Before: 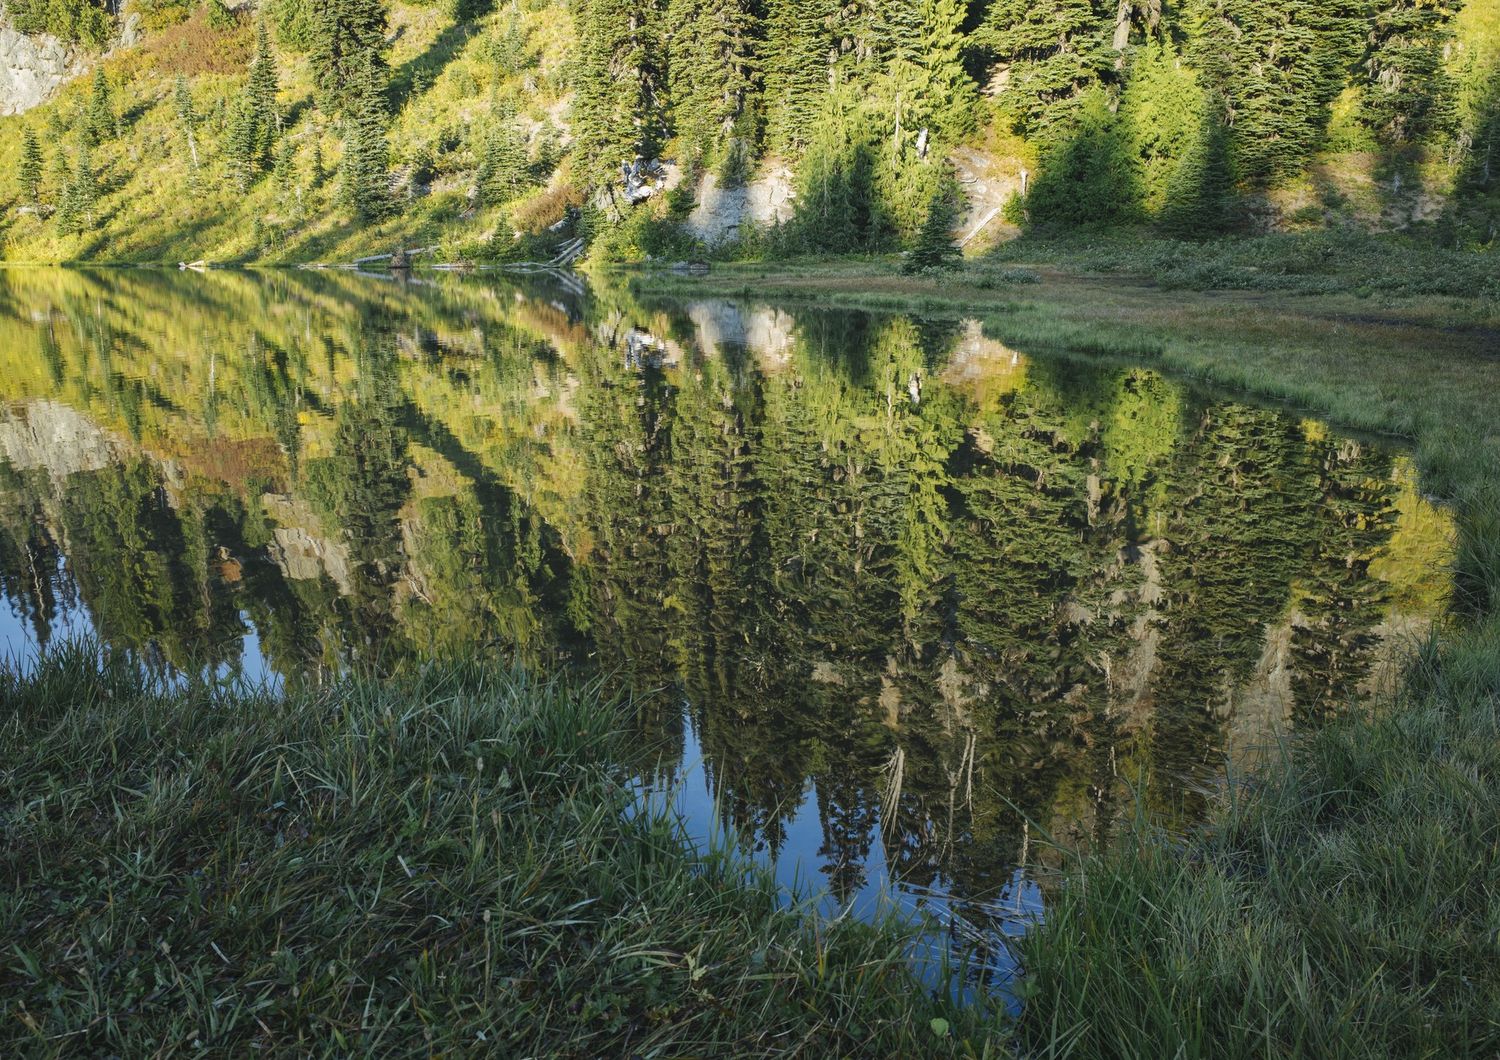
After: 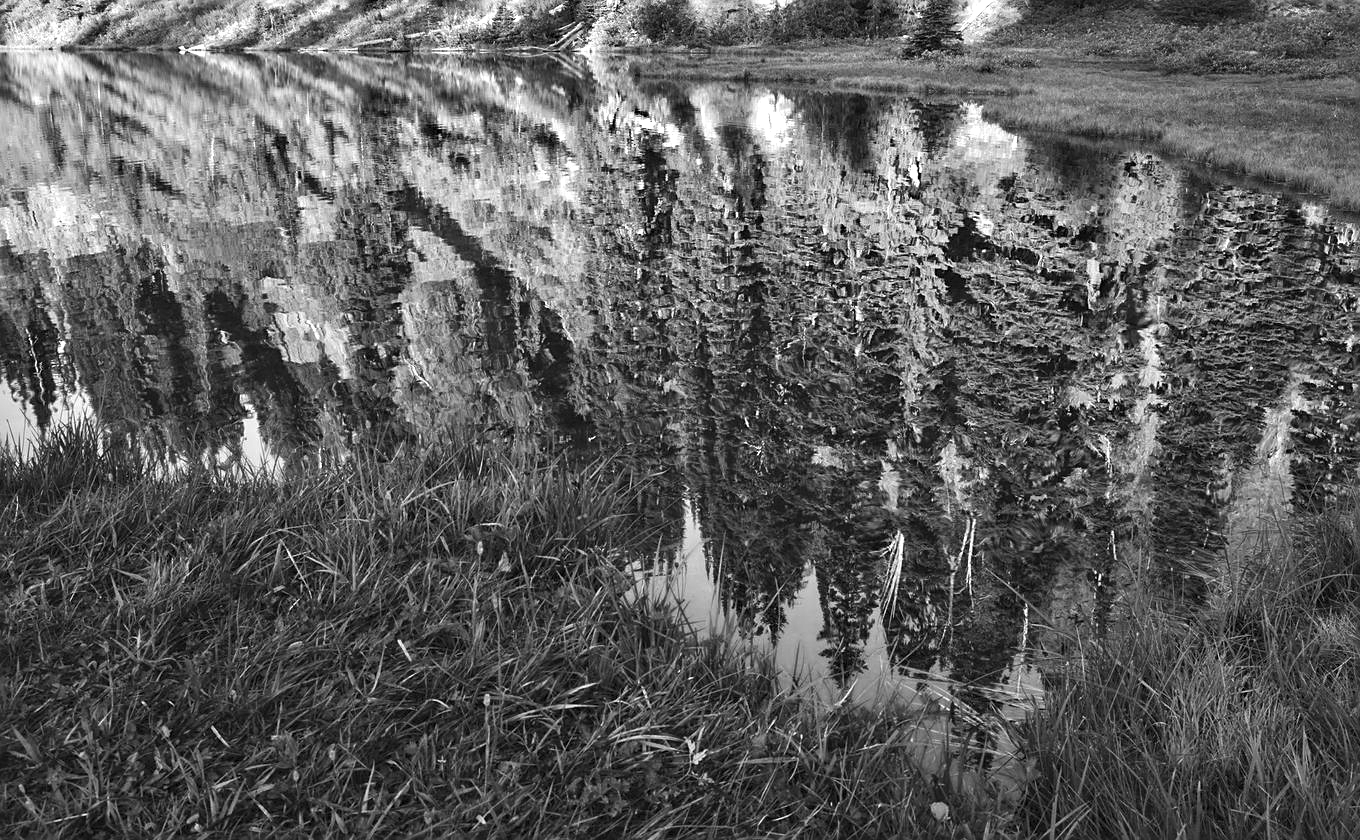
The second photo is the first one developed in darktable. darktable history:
exposure: black level correction -0.001, exposure 0.542 EV, compensate exposure bias true, compensate highlight preservation false
sharpen: on, module defaults
contrast equalizer: octaves 7, y [[0.513, 0.565, 0.608, 0.562, 0.512, 0.5], [0.5 ×6], [0.5, 0.5, 0.5, 0.528, 0.598, 0.658], [0 ×6], [0 ×6]]
contrast brightness saturation: saturation -0.982
color calibration: output gray [0.267, 0.423, 0.261, 0], illuminant as shot in camera, x 0.358, y 0.373, temperature 4628.91 K
crop: top 20.425%, right 9.326%, bottom 0.287%
